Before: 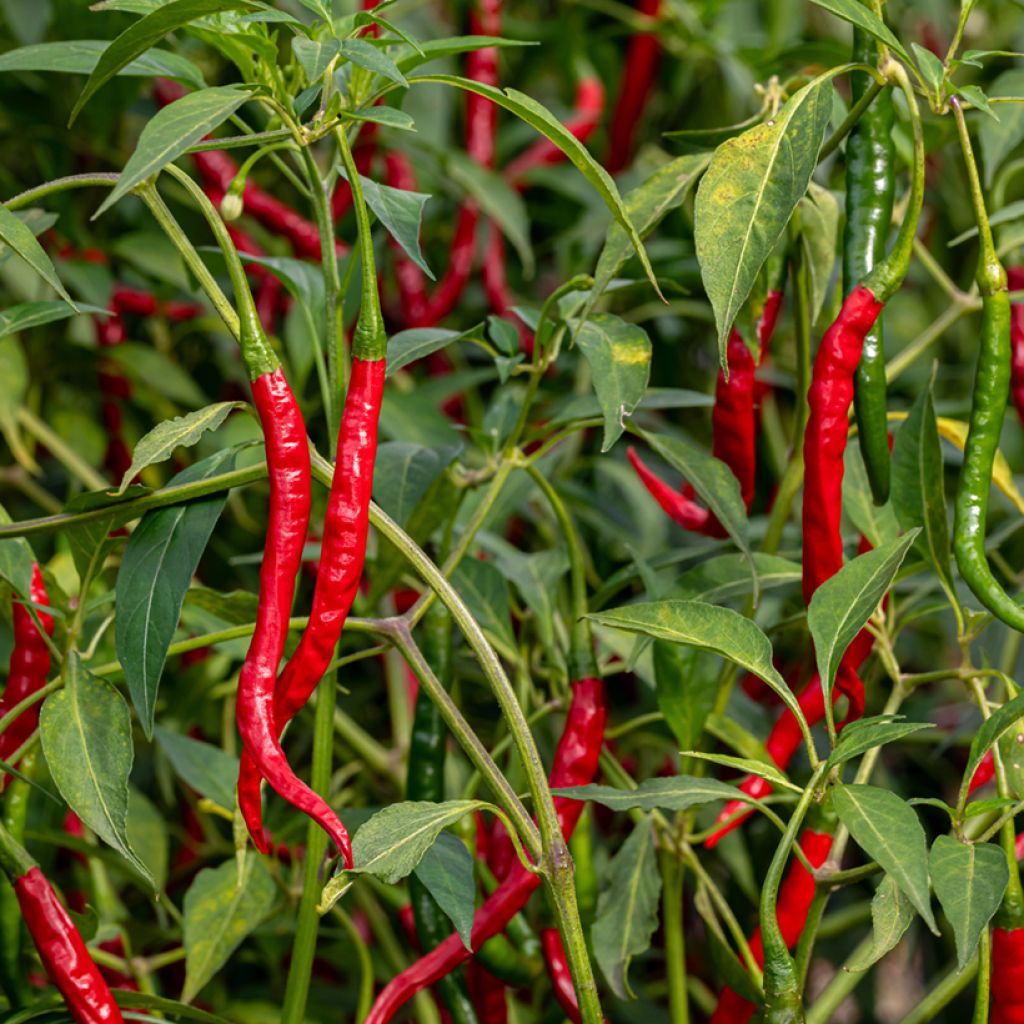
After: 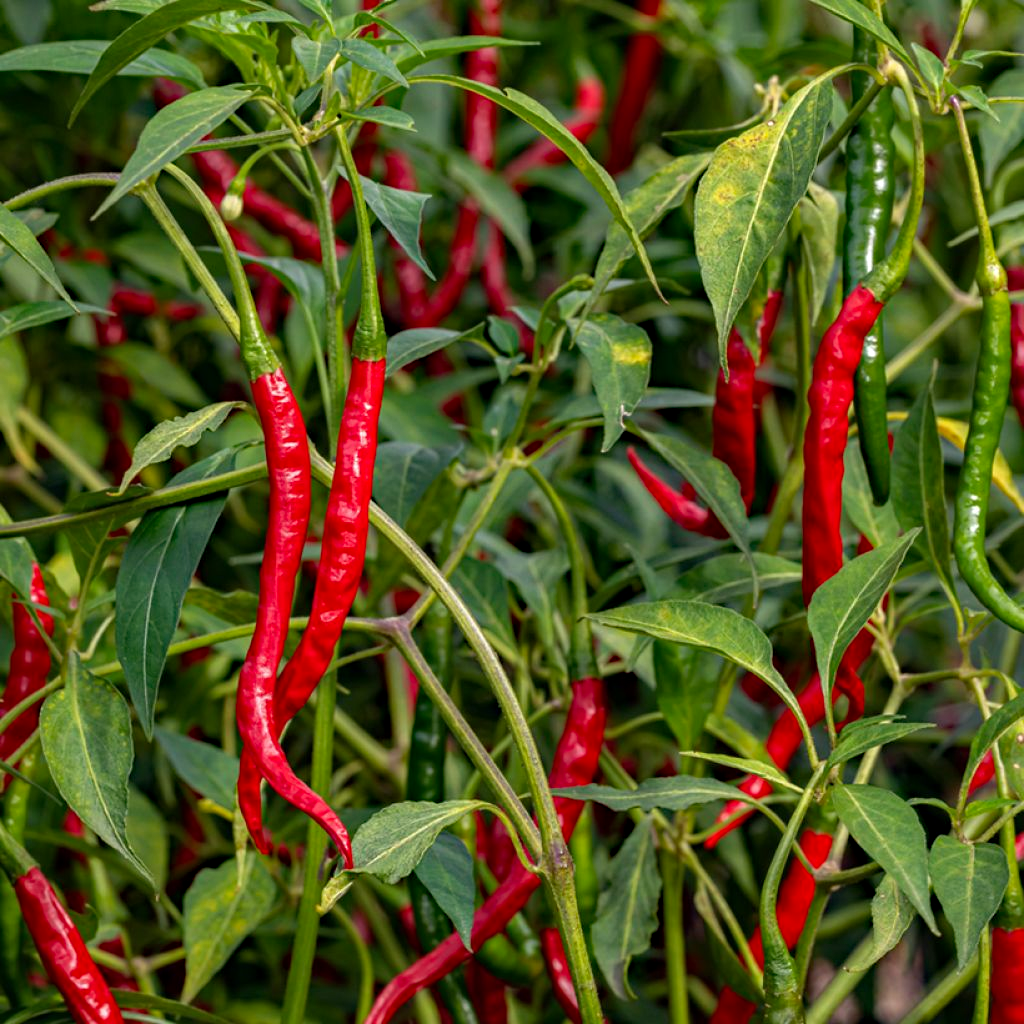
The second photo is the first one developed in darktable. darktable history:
haze removal: strength 0.303, distance 0.244, compatibility mode true, adaptive false
